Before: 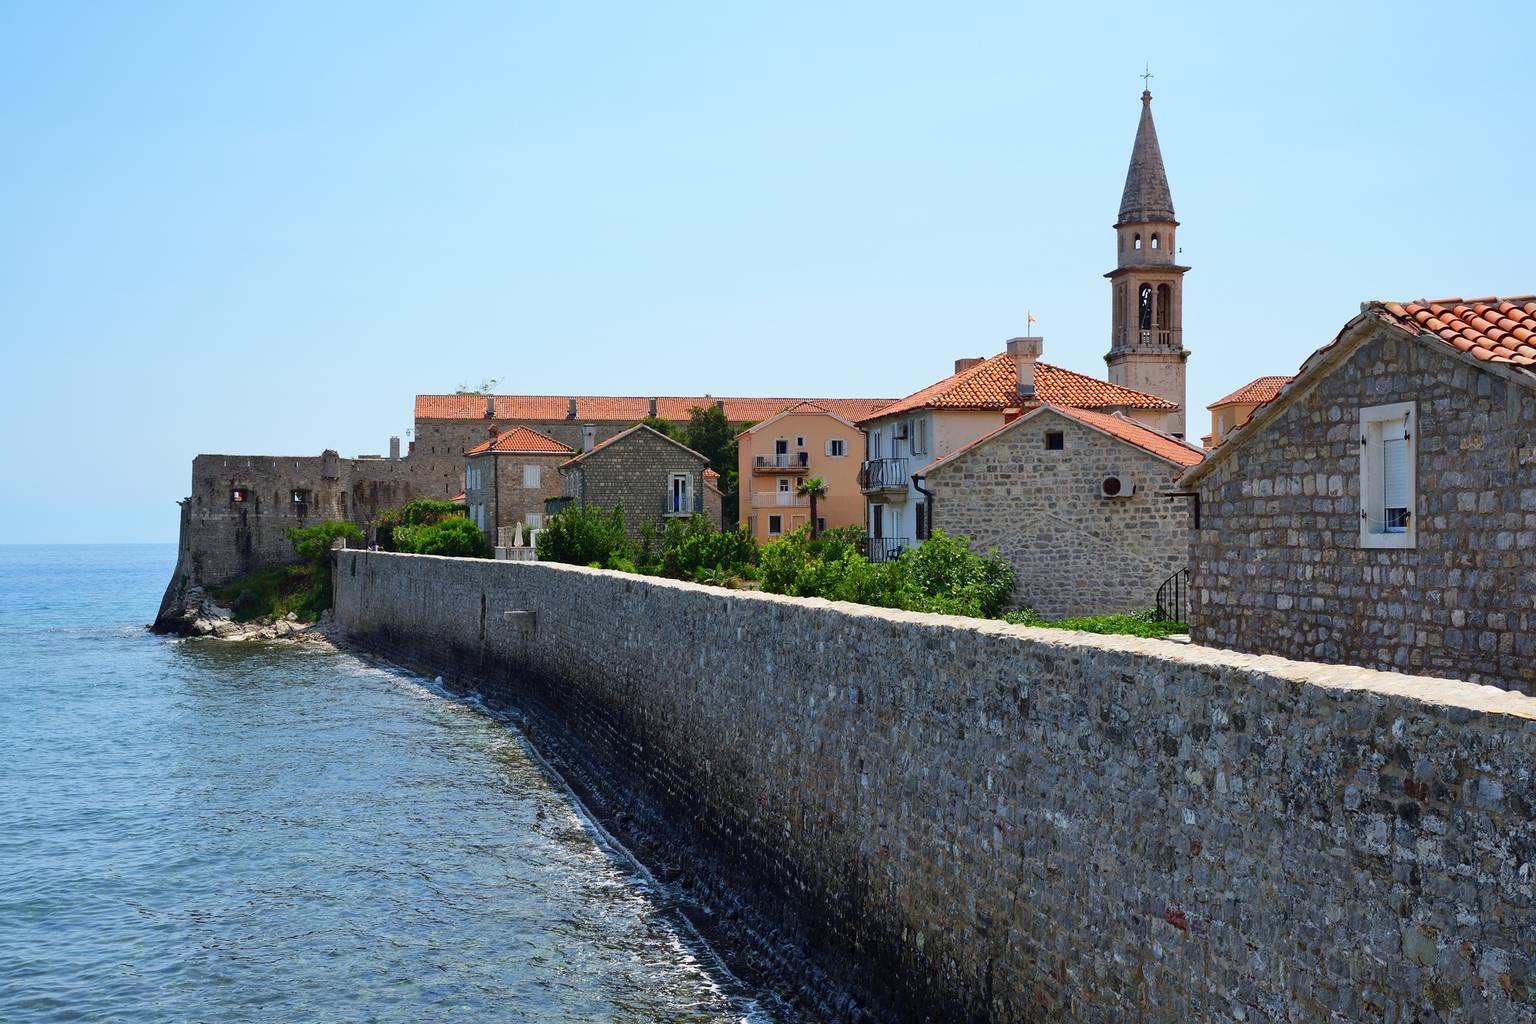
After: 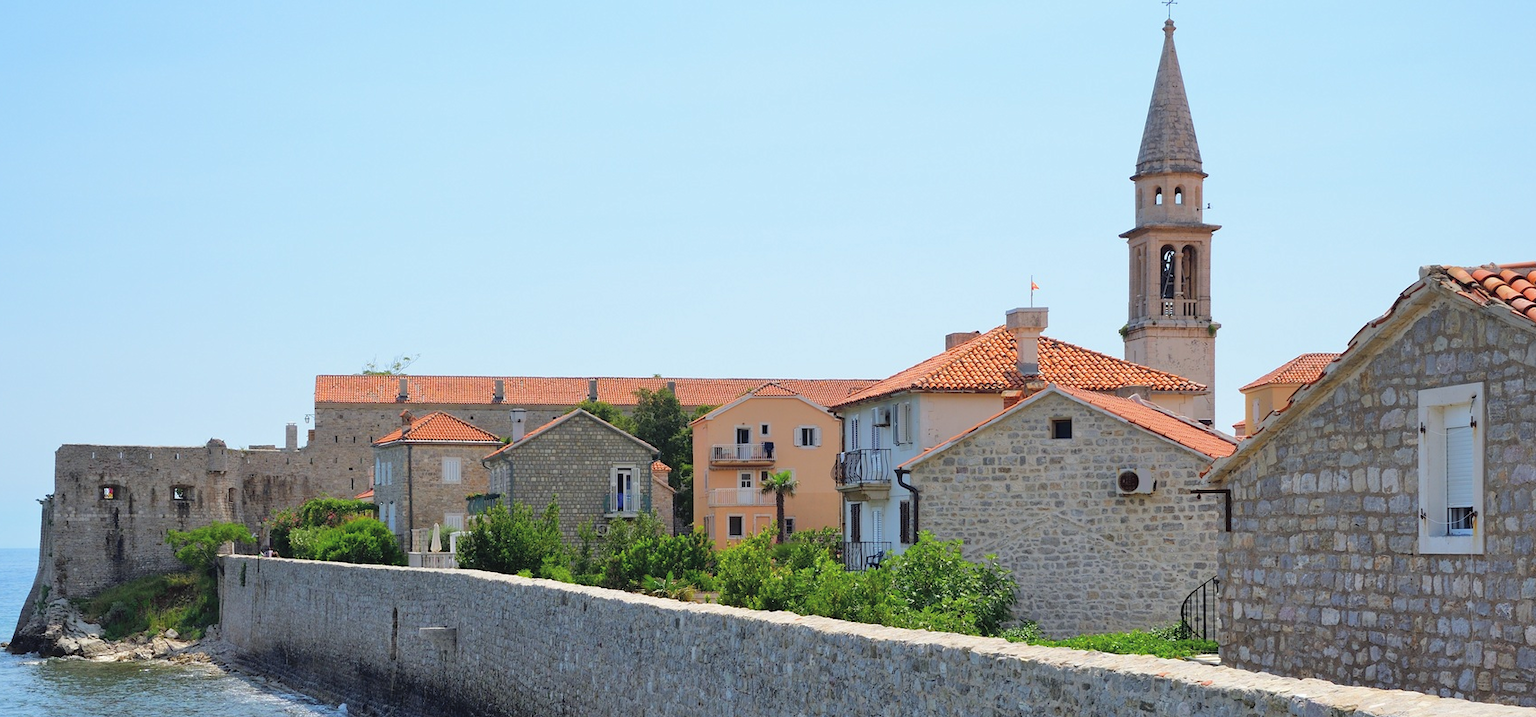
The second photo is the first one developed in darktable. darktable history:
tone curve: curves: ch0 [(0, 0) (0.004, 0.008) (0.077, 0.156) (0.169, 0.29) (0.774, 0.774) (1, 1)], color space Lab, independent channels, preserve colors none
crop and rotate: left 9.462%, top 7.261%, right 4.856%, bottom 32.669%
